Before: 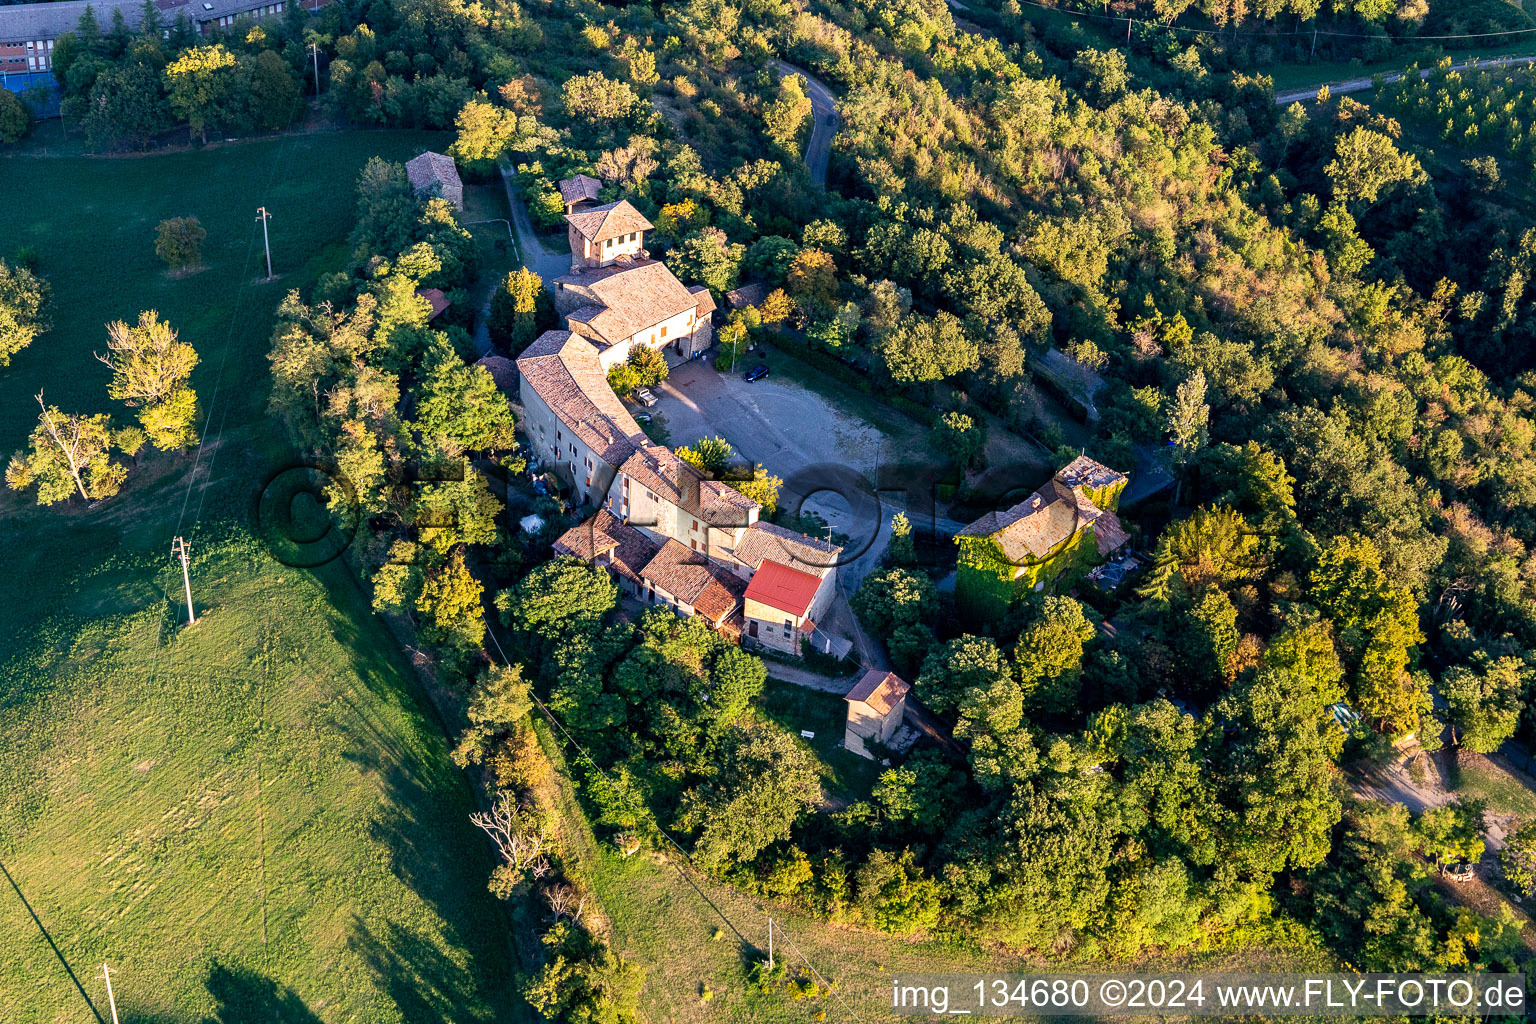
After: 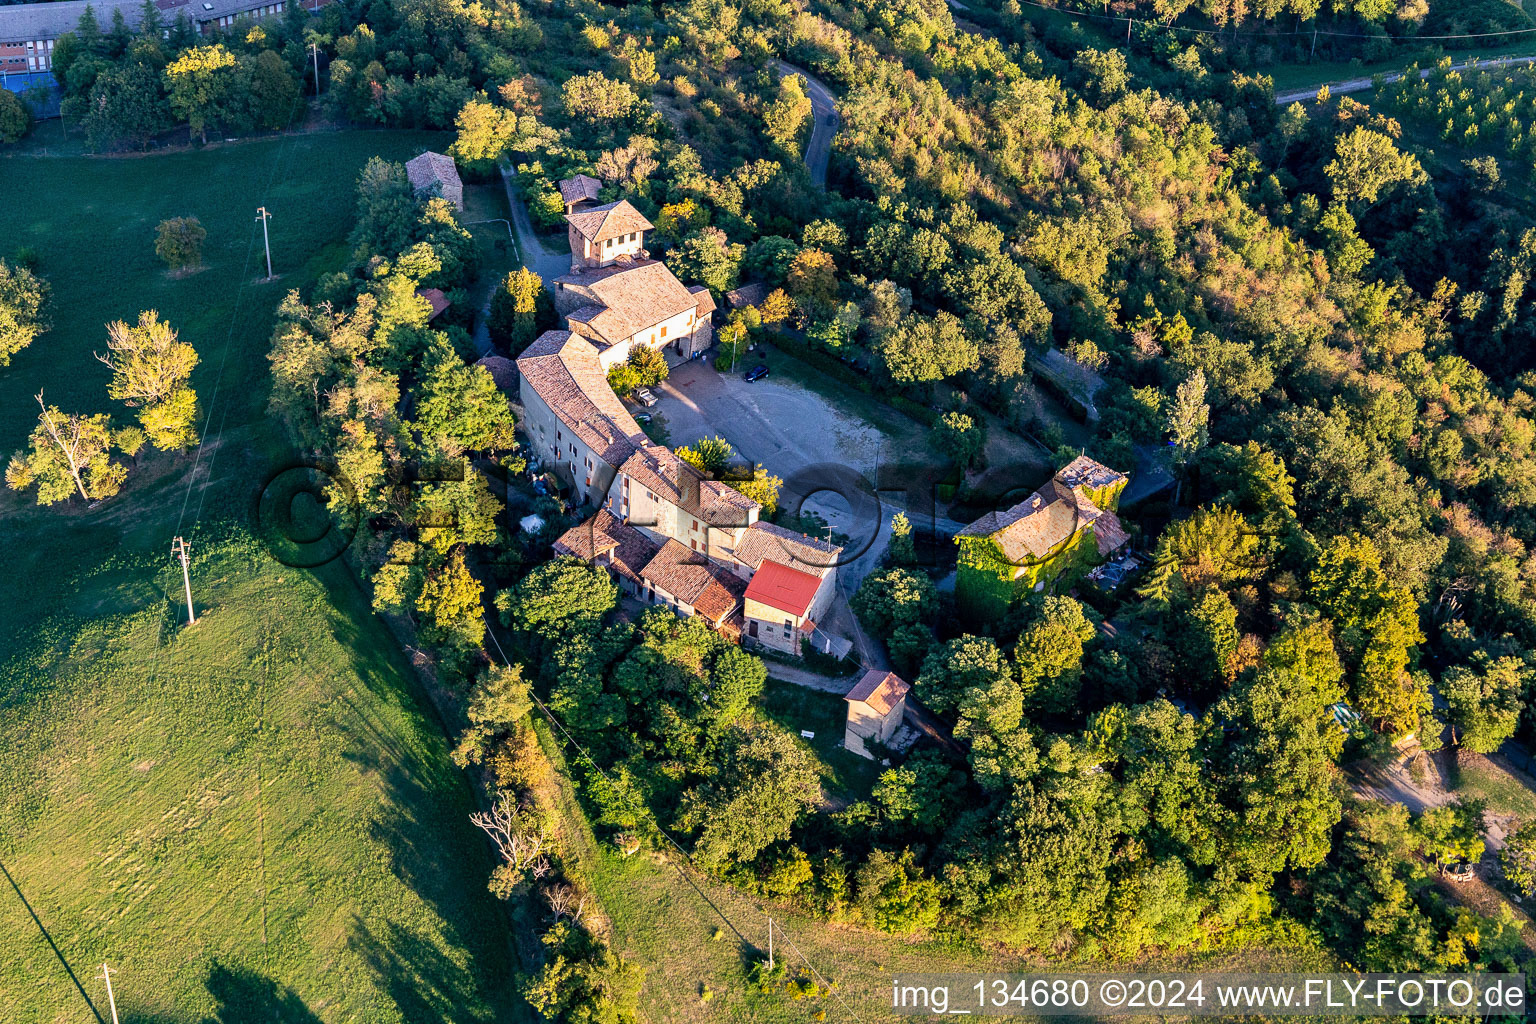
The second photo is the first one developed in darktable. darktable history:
shadows and highlights: shadows 43.83, white point adjustment -1.5, soften with gaussian
